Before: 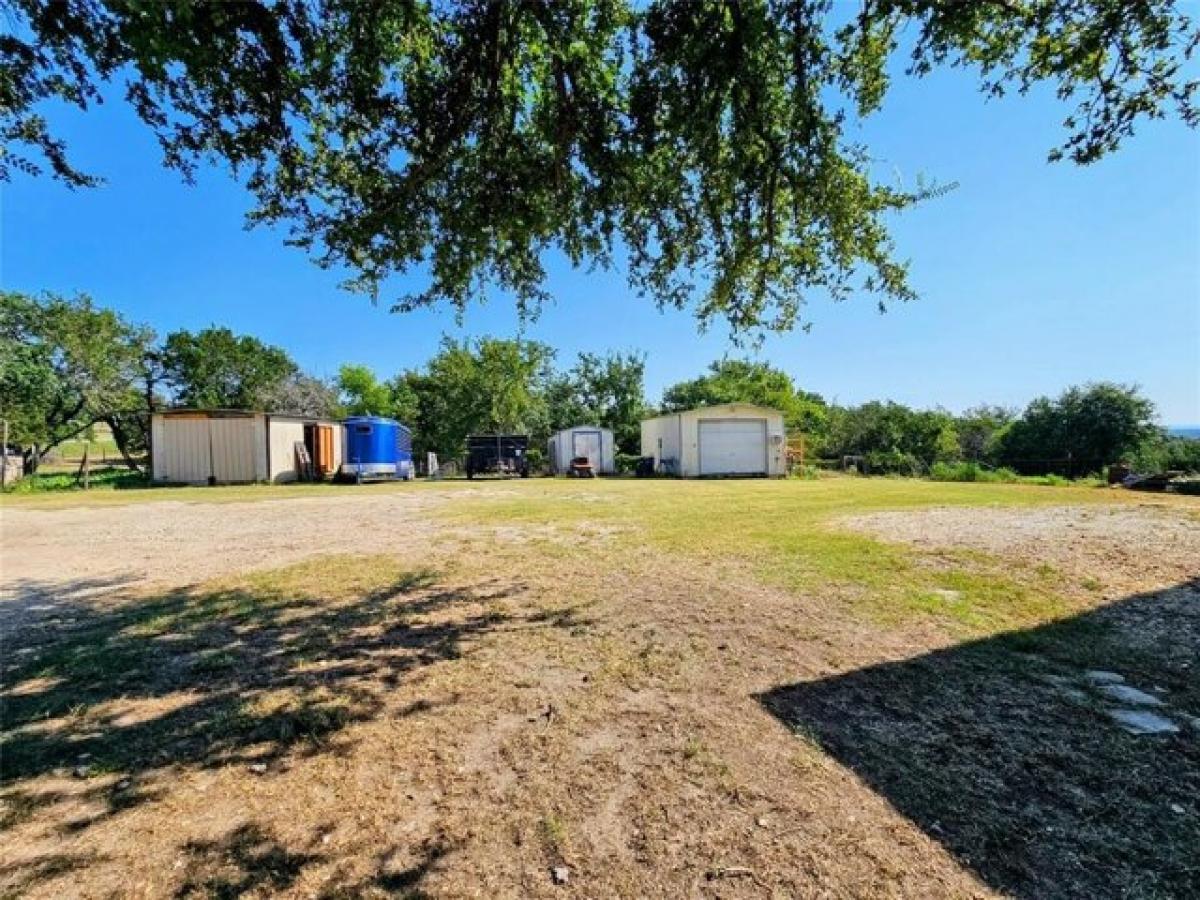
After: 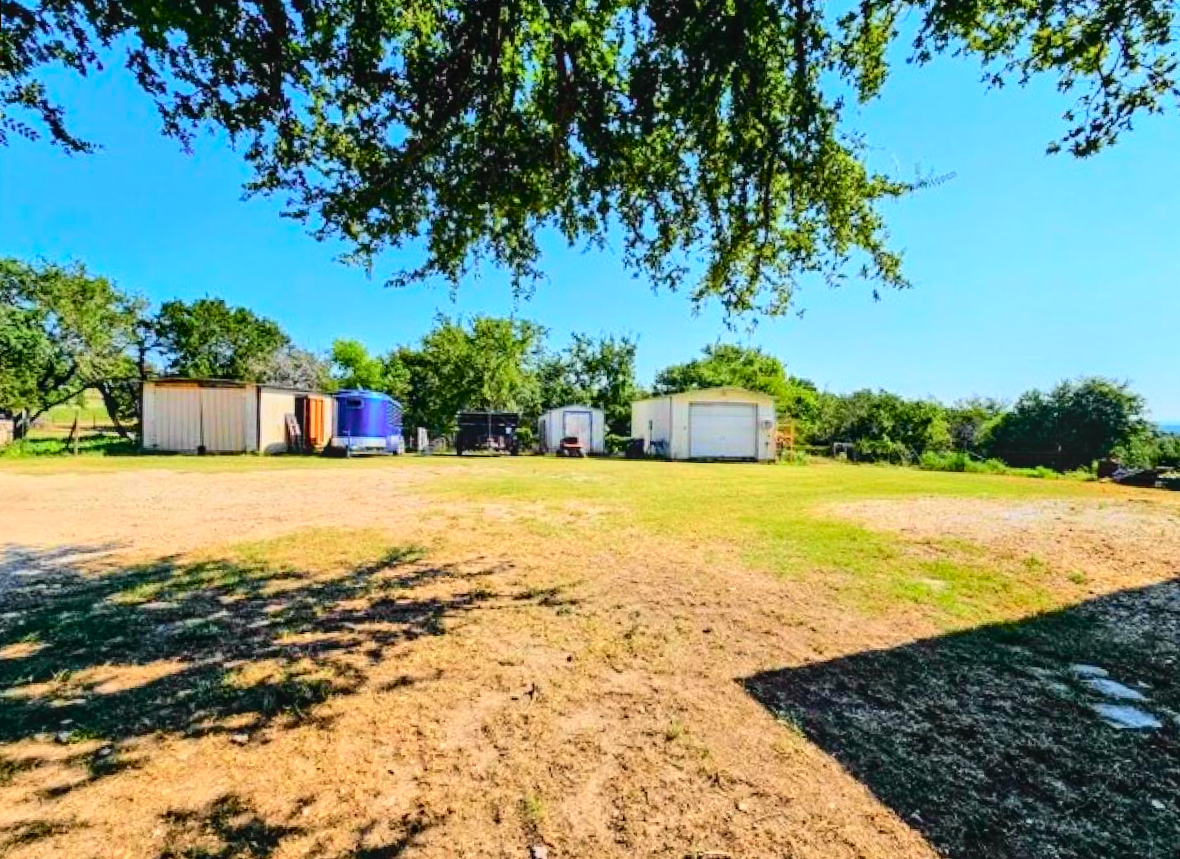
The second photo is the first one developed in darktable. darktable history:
local contrast: detail 117%
rotate and perspective: rotation 1.57°, crop left 0.018, crop right 0.982, crop top 0.039, crop bottom 0.961
tone equalizer: on, module defaults
tone curve: curves: ch0 [(0, 0.014) (0.12, 0.096) (0.386, 0.49) (0.54, 0.684) (0.751, 0.855) (0.89, 0.943) (0.998, 0.989)]; ch1 [(0, 0) (0.133, 0.099) (0.437, 0.41) (0.5, 0.5) (0.517, 0.536) (0.548, 0.575) (0.582, 0.639) (0.627, 0.692) (0.836, 0.868) (1, 1)]; ch2 [(0, 0) (0.374, 0.341) (0.456, 0.443) (0.478, 0.49) (0.501, 0.5) (0.528, 0.538) (0.55, 0.6) (0.572, 0.633) (0.702, 0.775) (1, 1)], color space Lab, independent channels, preserve colors none
